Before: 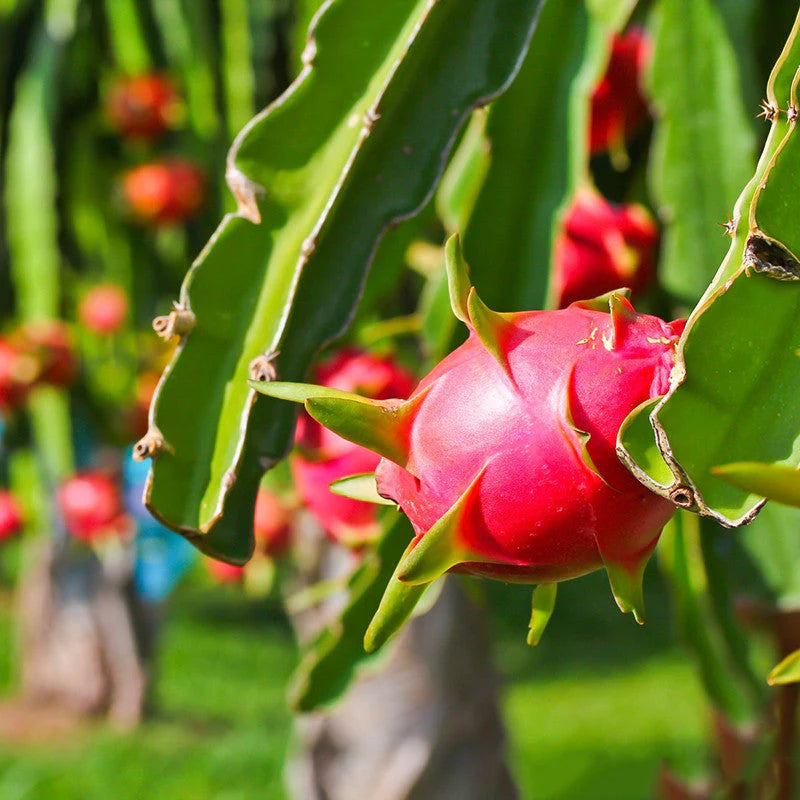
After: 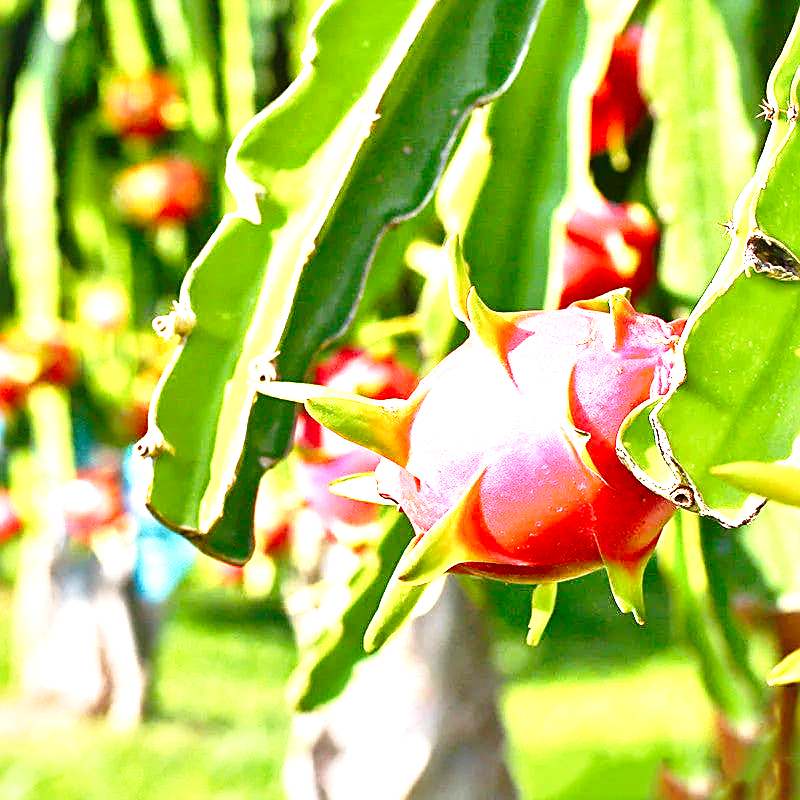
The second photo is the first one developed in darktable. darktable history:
exposure: black level correction 0, exposure 1.388 EV, compensate exposure bias true, compensate highlight preservation false
base curve: curves: ch0 [(0, 0) (0.028, 0.03) (0.121, 0.232) (0.46, 0.748) (0.859, 0.968) (1, 1)], preserve colors none
local contrast: mode bilateral grid, contrast 70, coarseness 75, detail 180%, midtone range 0.2
sharpen: on, module defaults
